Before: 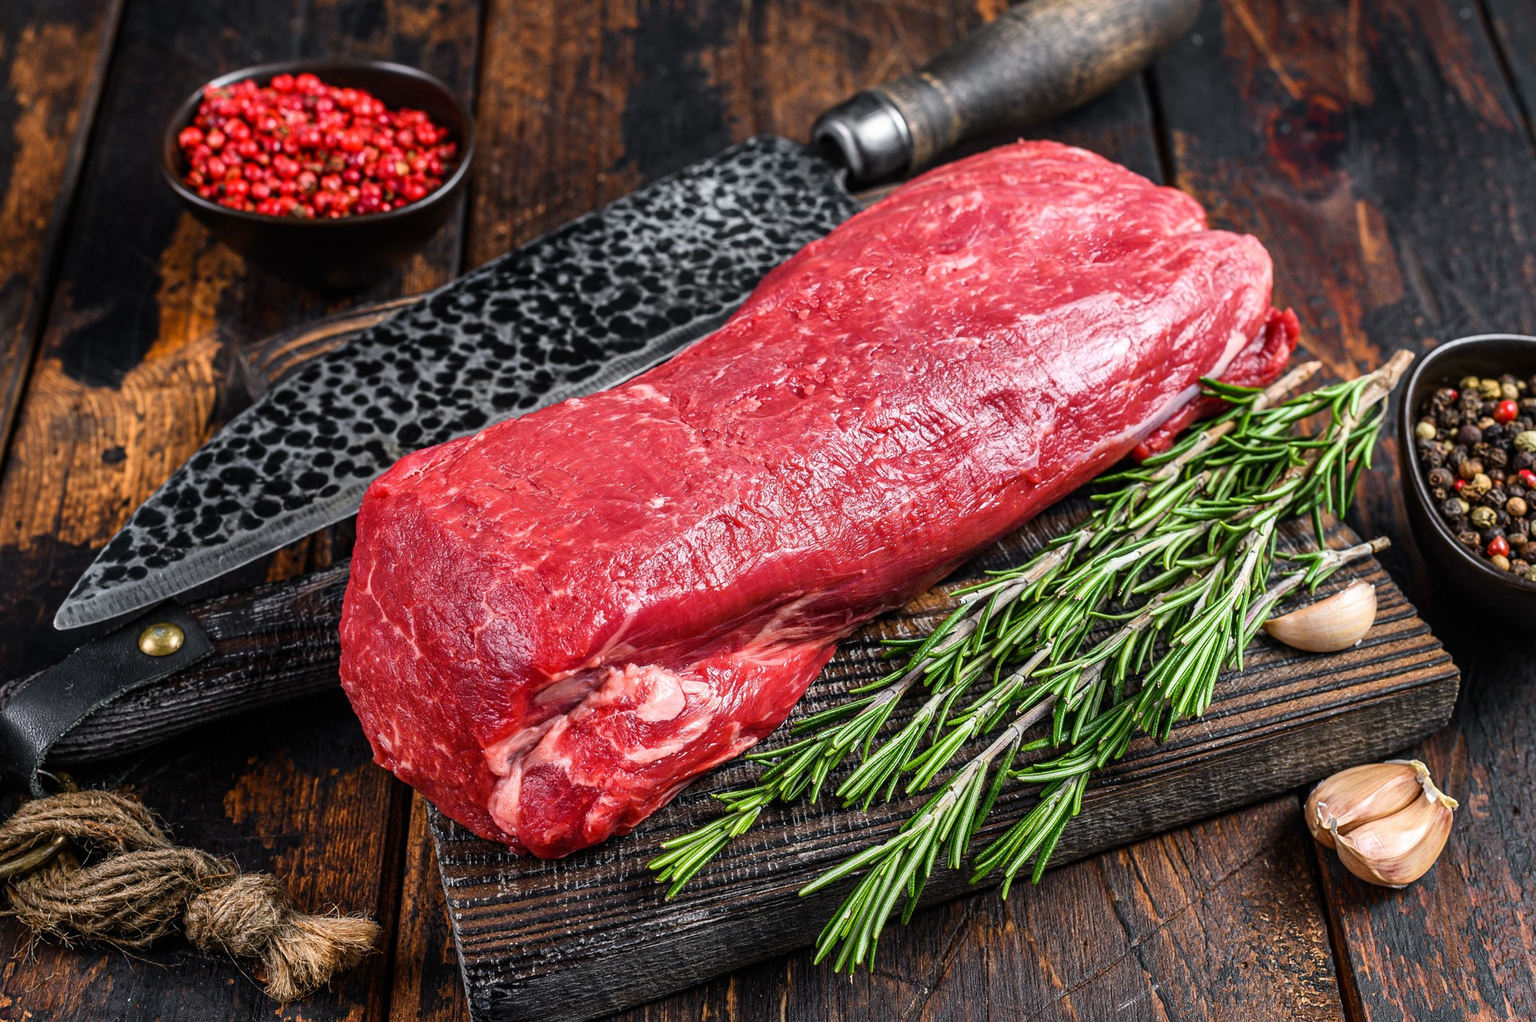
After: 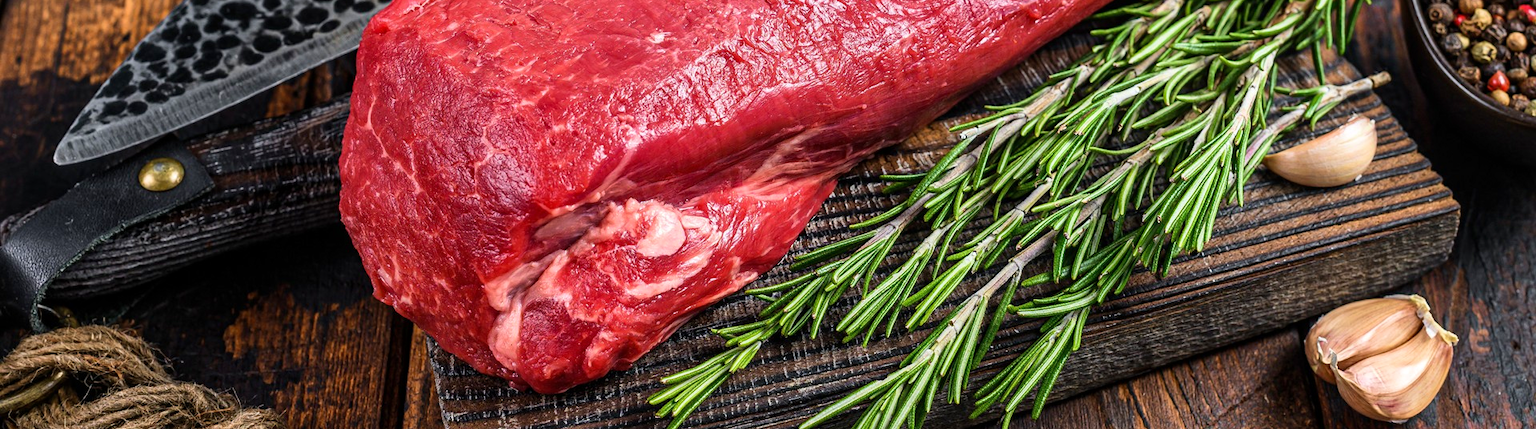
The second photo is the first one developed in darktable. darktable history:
crop: top 45.551%, bottom 12.262%
local contrast: mode bilateral grid, contrast 10, coarseness 25, detail 115%, midtone range 0.2
velvia: on, module defaults
